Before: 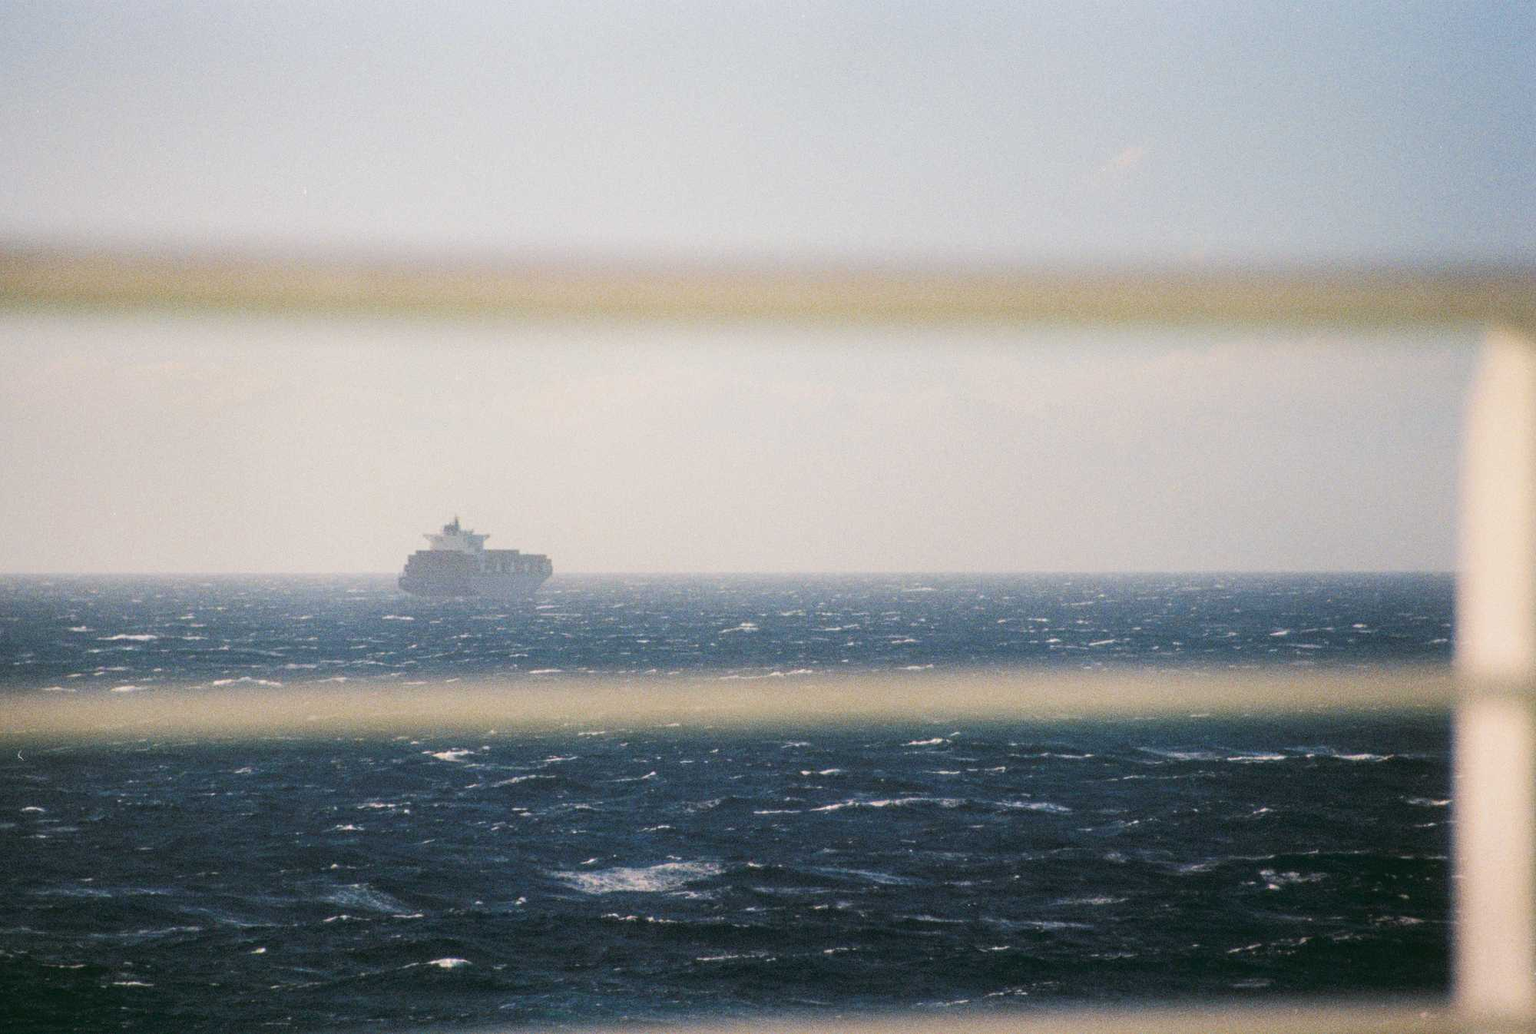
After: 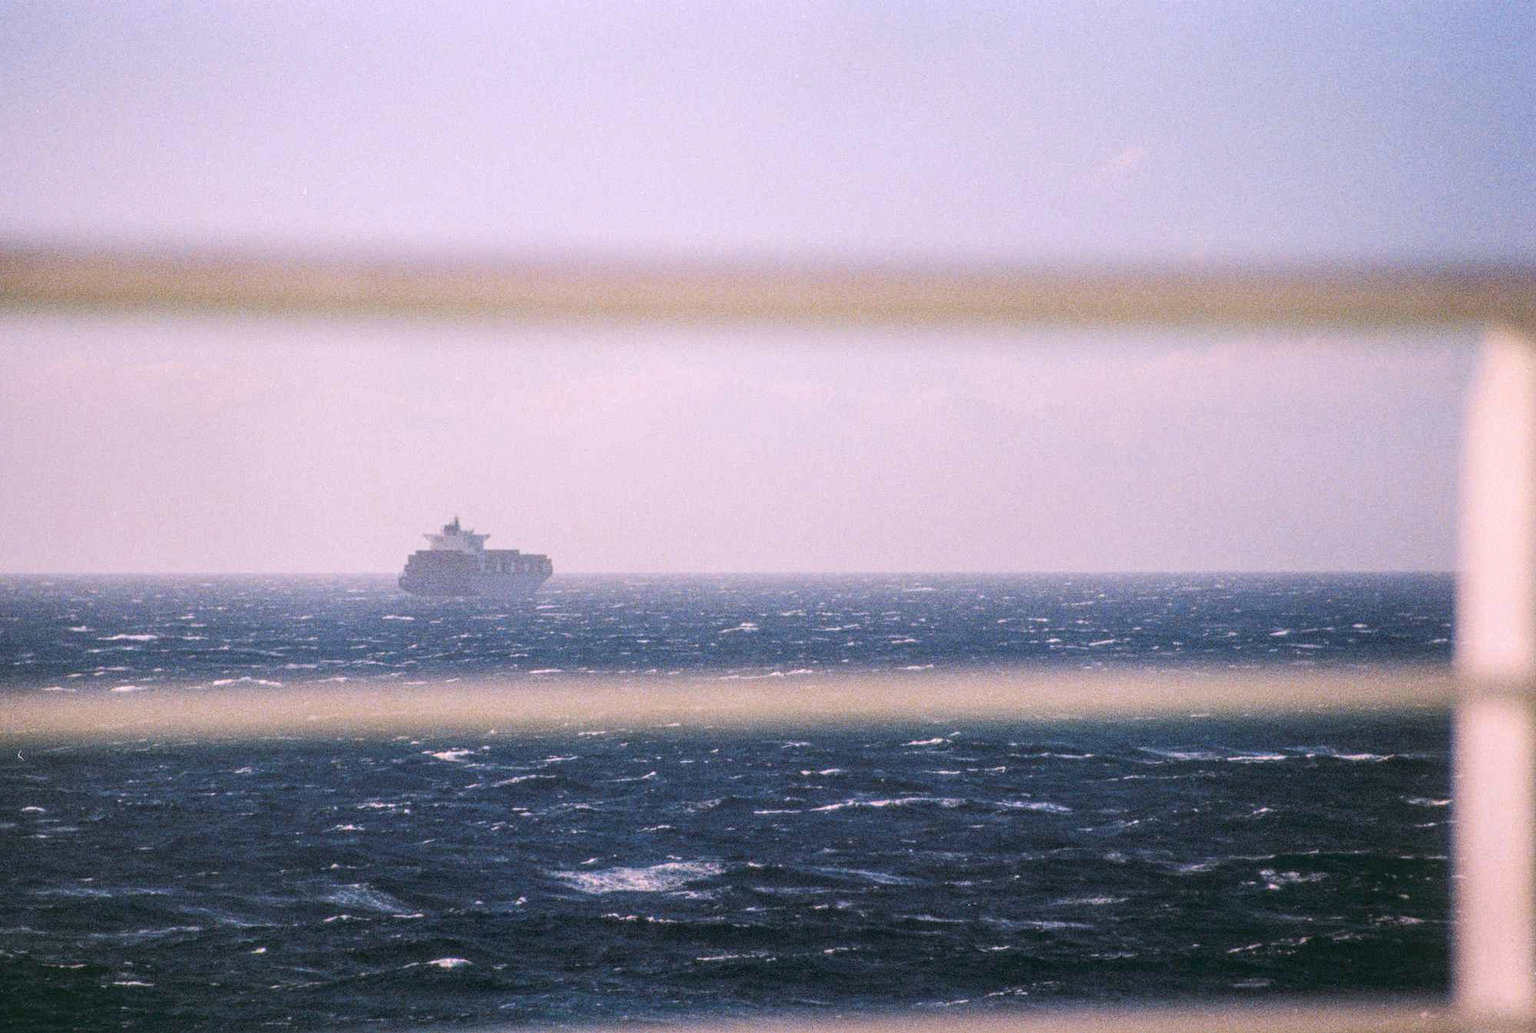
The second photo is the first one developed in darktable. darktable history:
white balance: red 1.066, blue 1.119
local contrast: highlights 0%, shadows 0%, detail 133%
